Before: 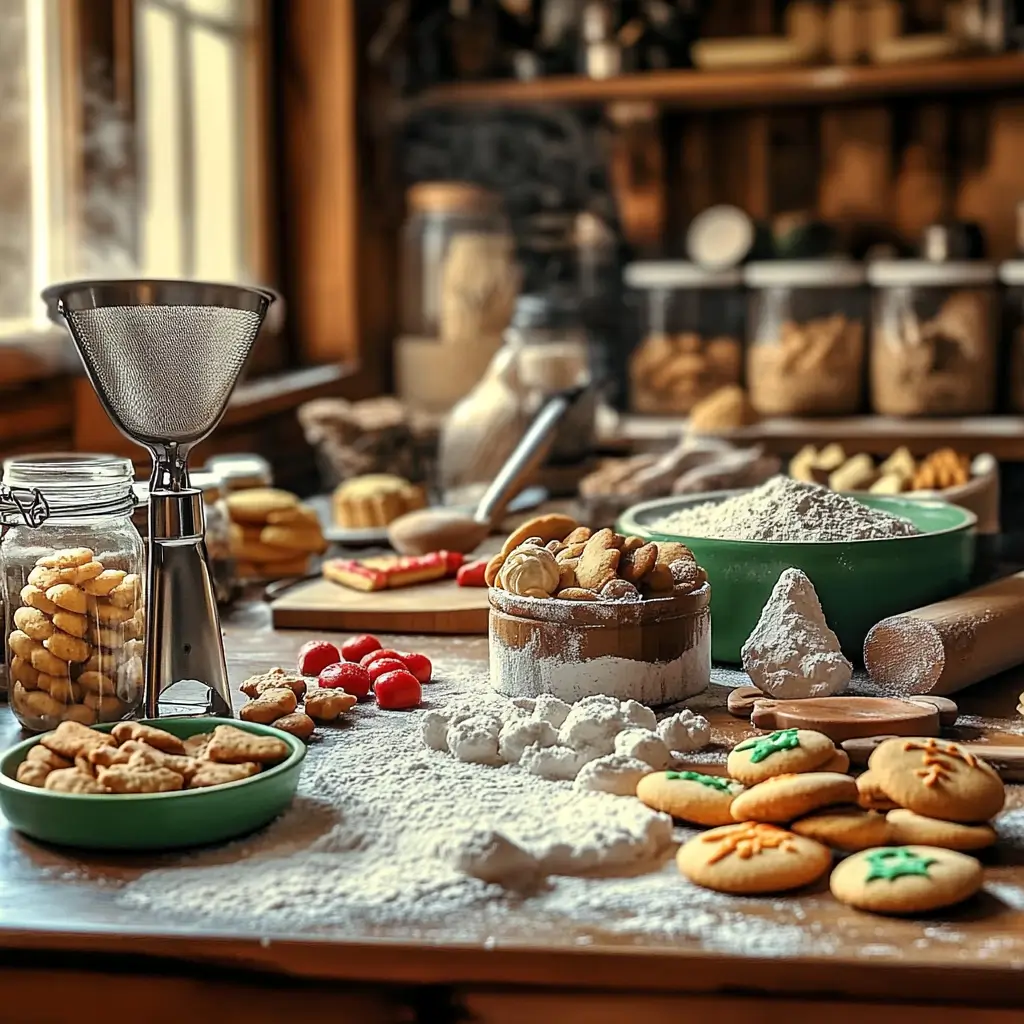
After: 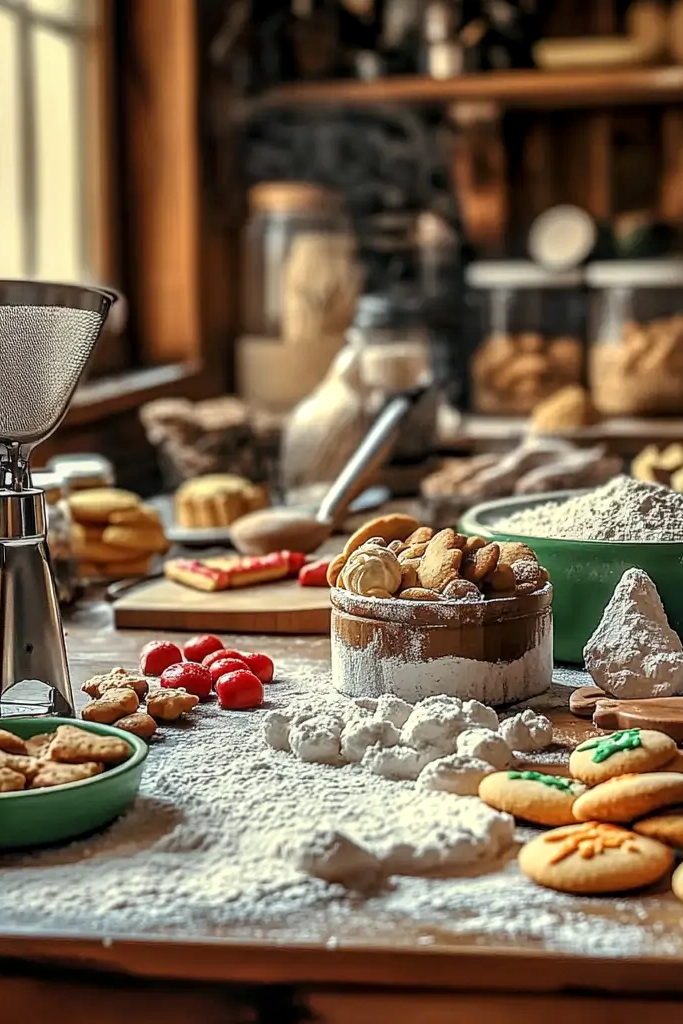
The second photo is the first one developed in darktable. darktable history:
local contrast: on, module defaults
crop and rotate: left 15.446%, right 17.836%
